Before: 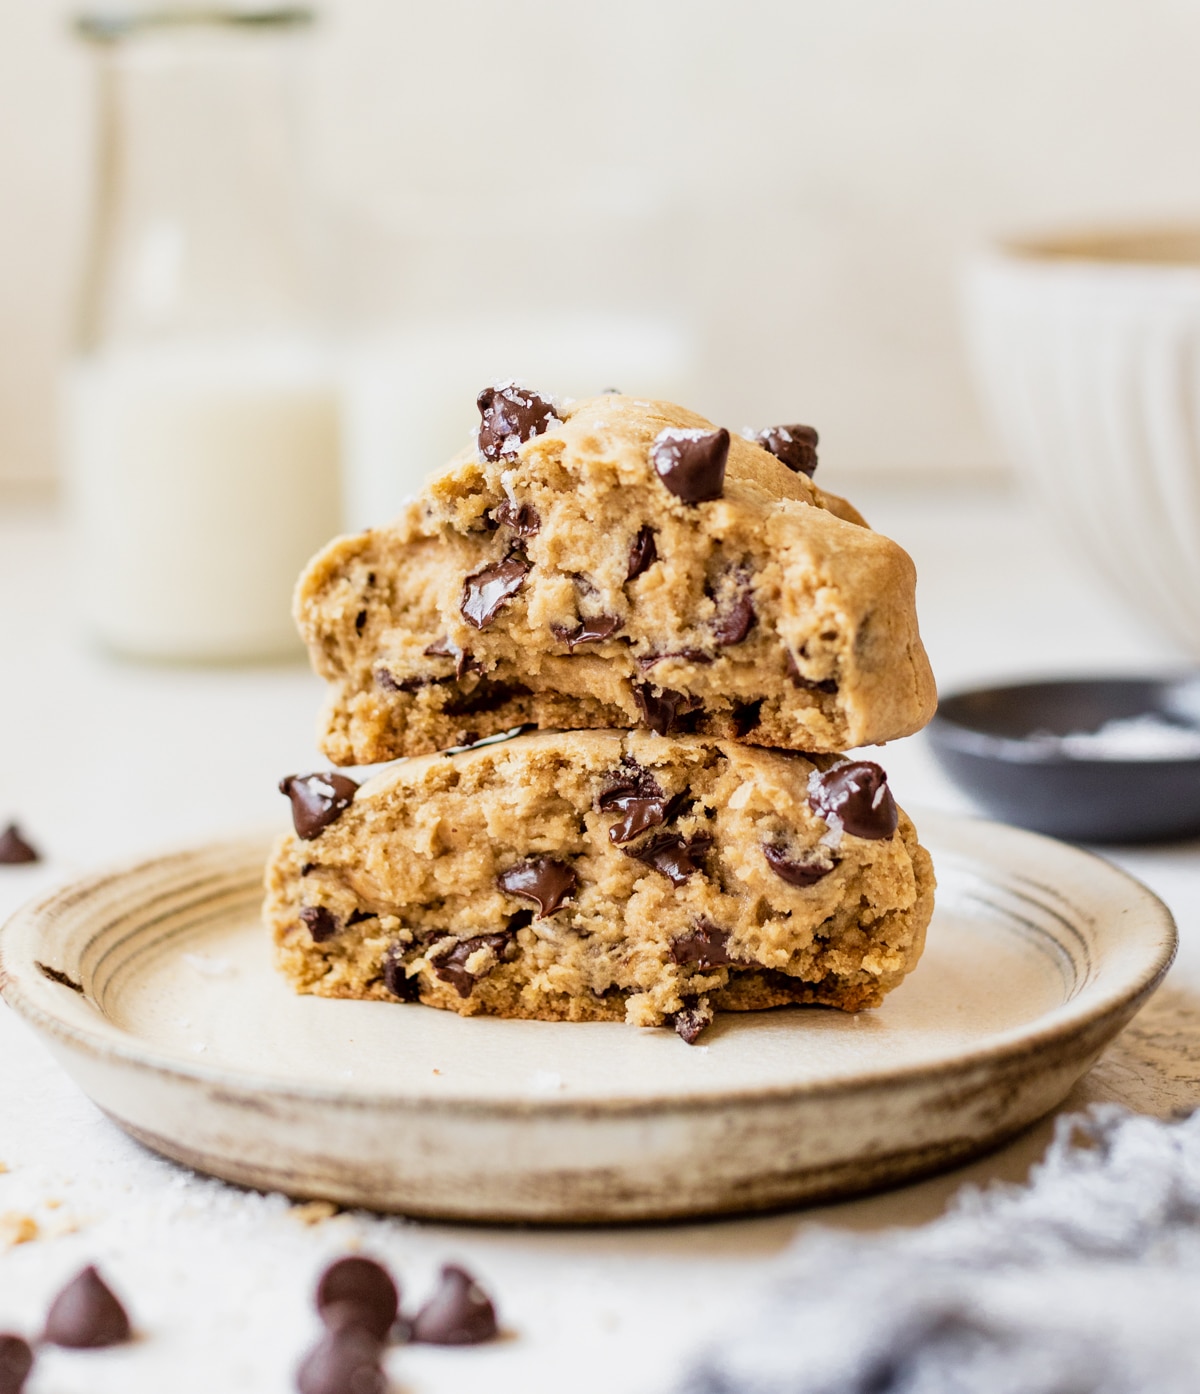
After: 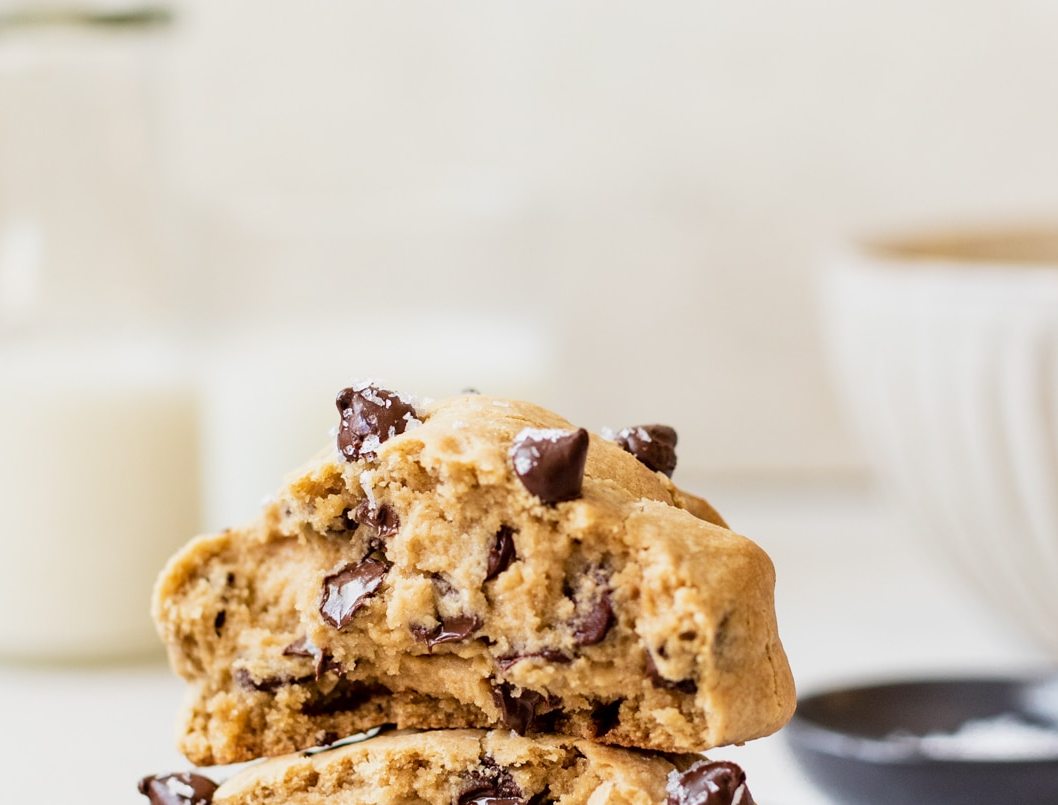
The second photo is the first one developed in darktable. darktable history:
crop and rotate: left 11.822%, bottom 42.183%
